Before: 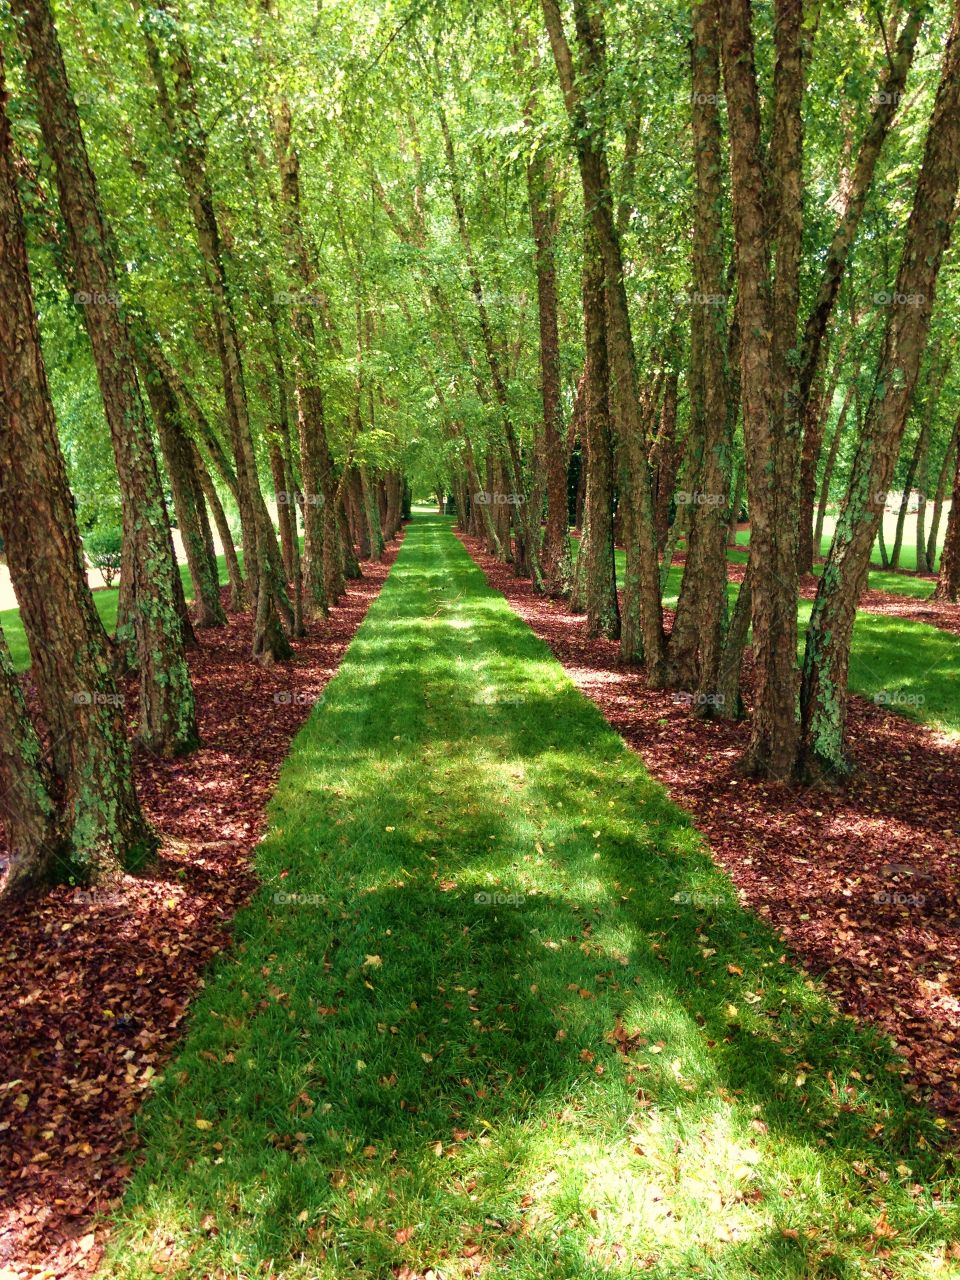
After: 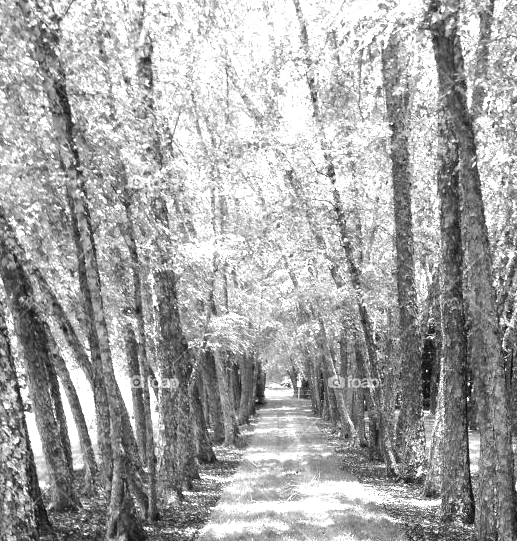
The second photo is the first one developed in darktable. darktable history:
crop: left 15.306%, top 9.065%, right 30.789%, bottom 48.638%
monochrome: a 32, b 64, size 2.3
exposure: black level correction 0, exposure 1.35 EV, compensate exposure bias true, compensate highlight preservation false
color balance rgb: linear chroma grading › global chroma 13.3%, global vibrance 41.49%
